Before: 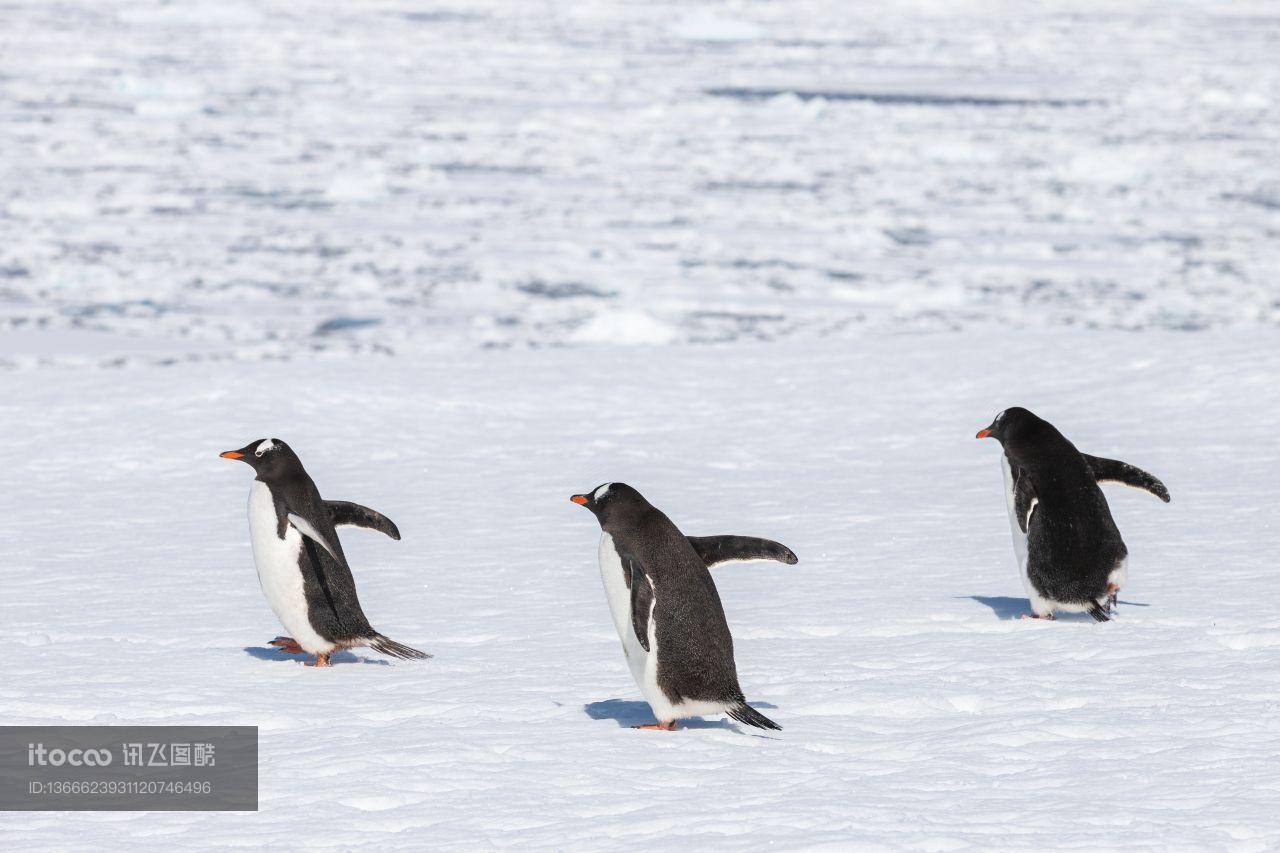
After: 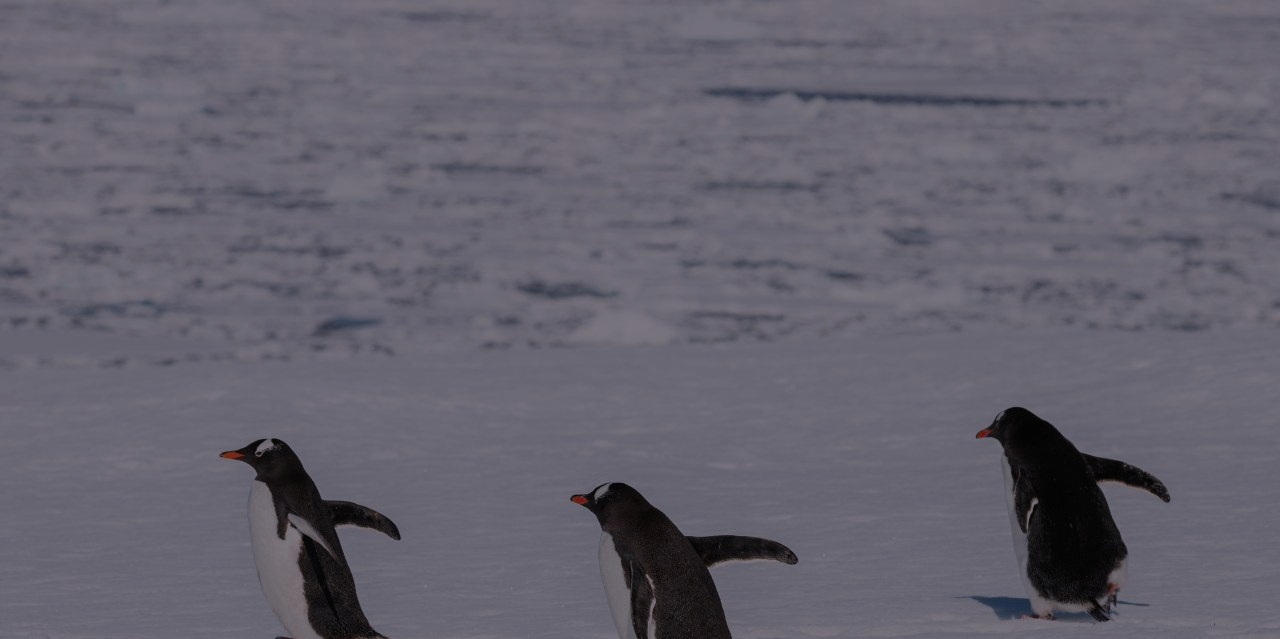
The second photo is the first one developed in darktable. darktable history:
color zones: curves: ch1 [(0.239, 0.552) (0.75, 0.5)]; ch2 [(0.25, 0.462) (0.749, 0.457)], mix 25.94%
exposure: exposure -2.446 EV, compensate highlight preservation false
white balance: red 1.05, blue 1.072
crop: bottom 24.988%
